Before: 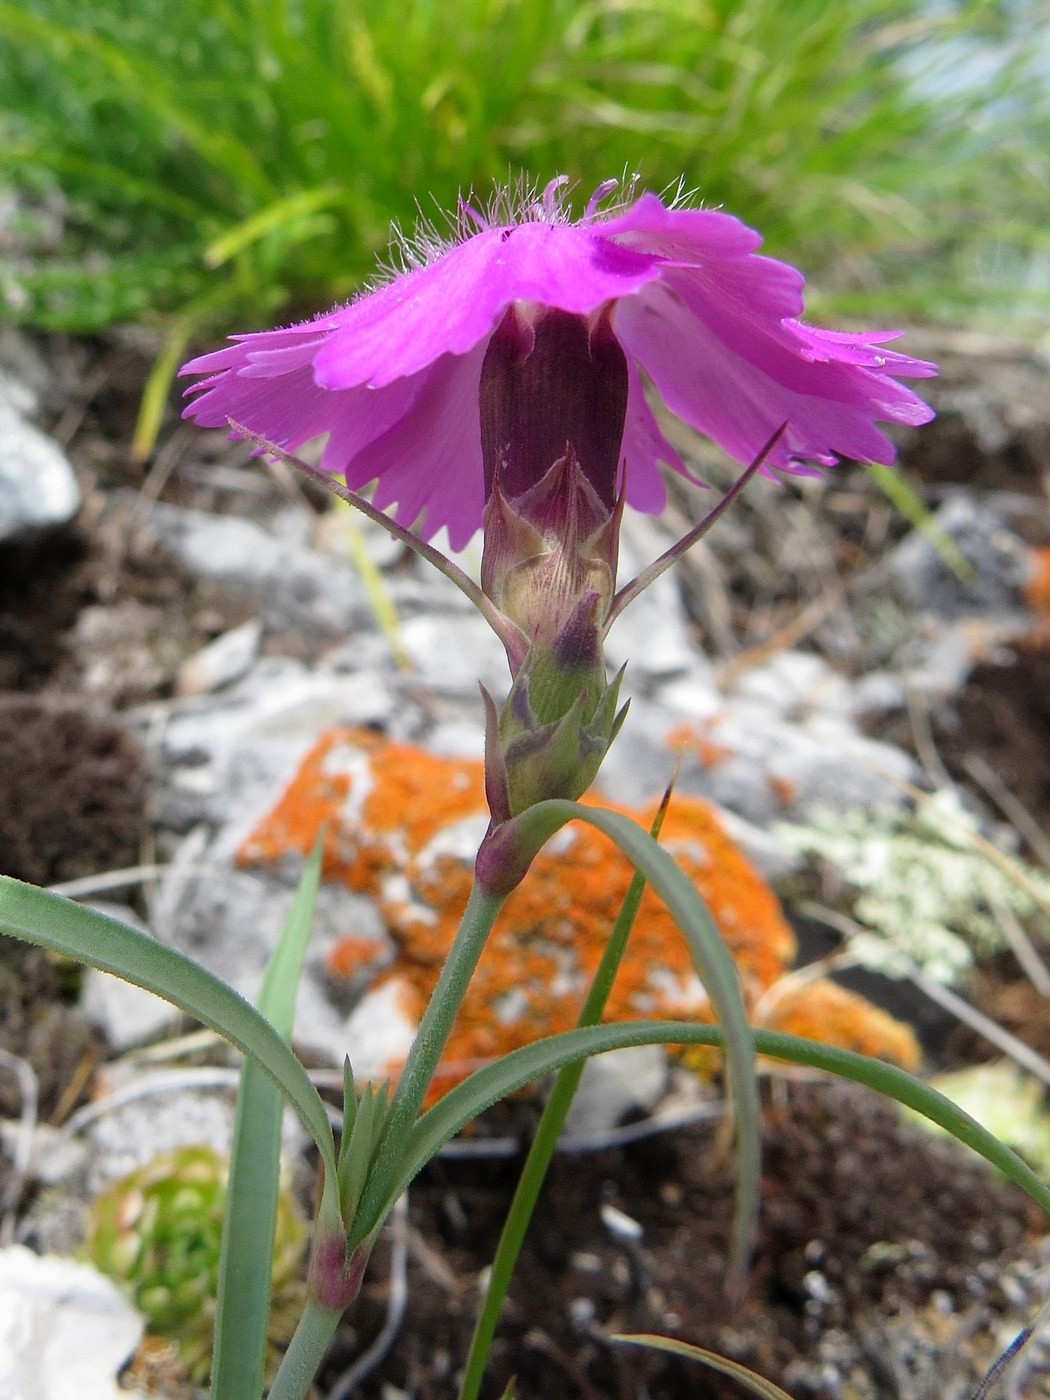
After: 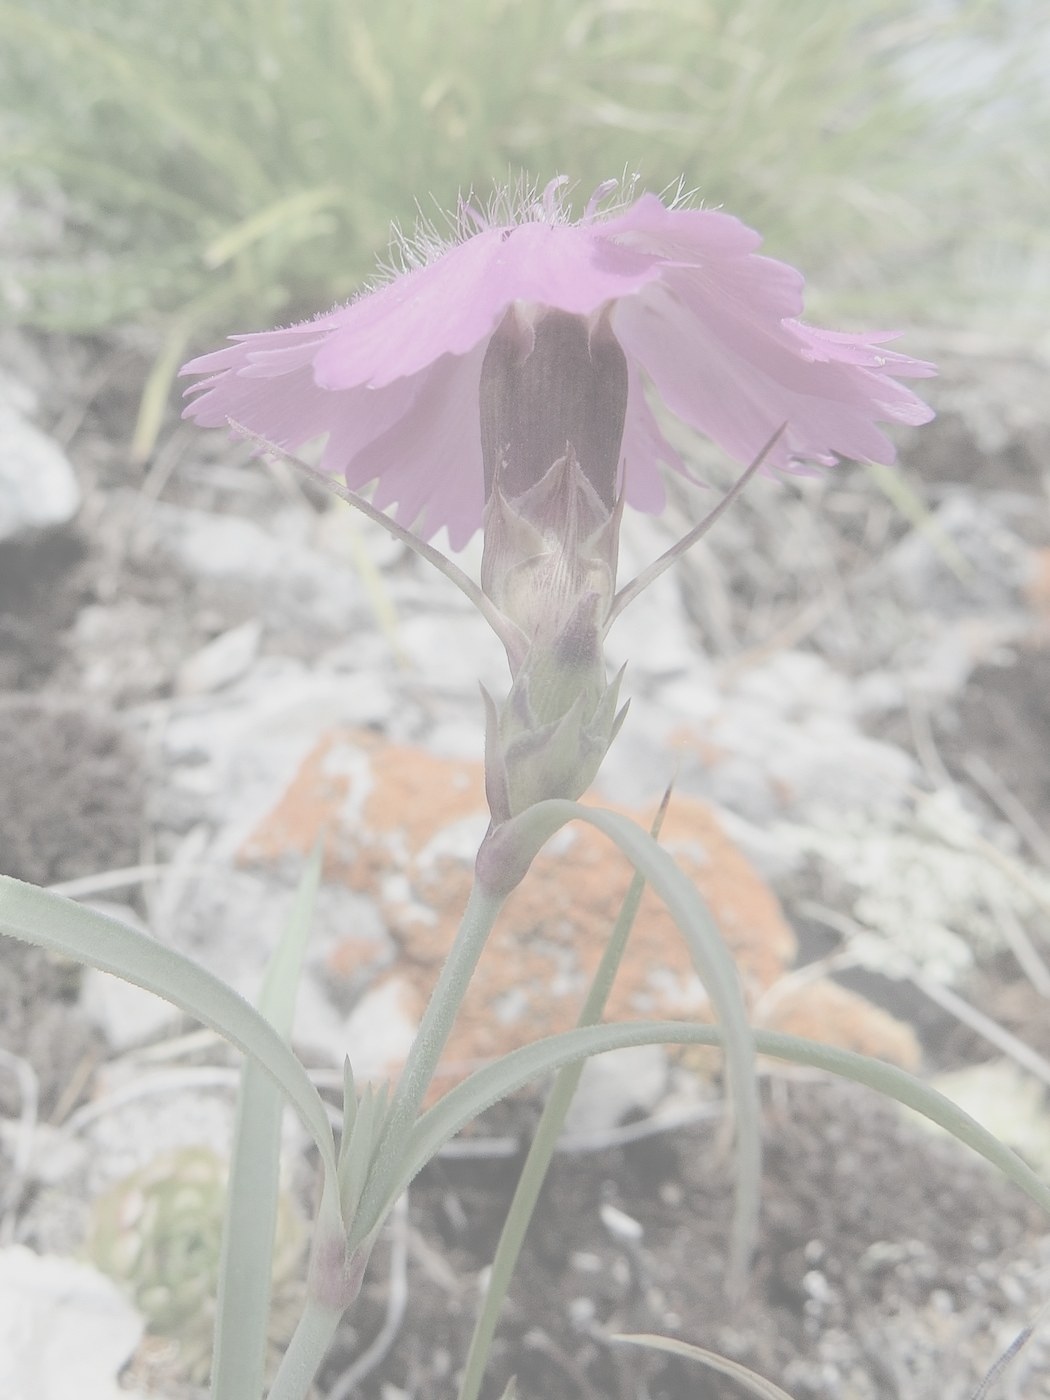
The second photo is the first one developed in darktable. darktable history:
contrast brightness saturation: contrast -0.336, brightness 0.743, saturation -0.788
